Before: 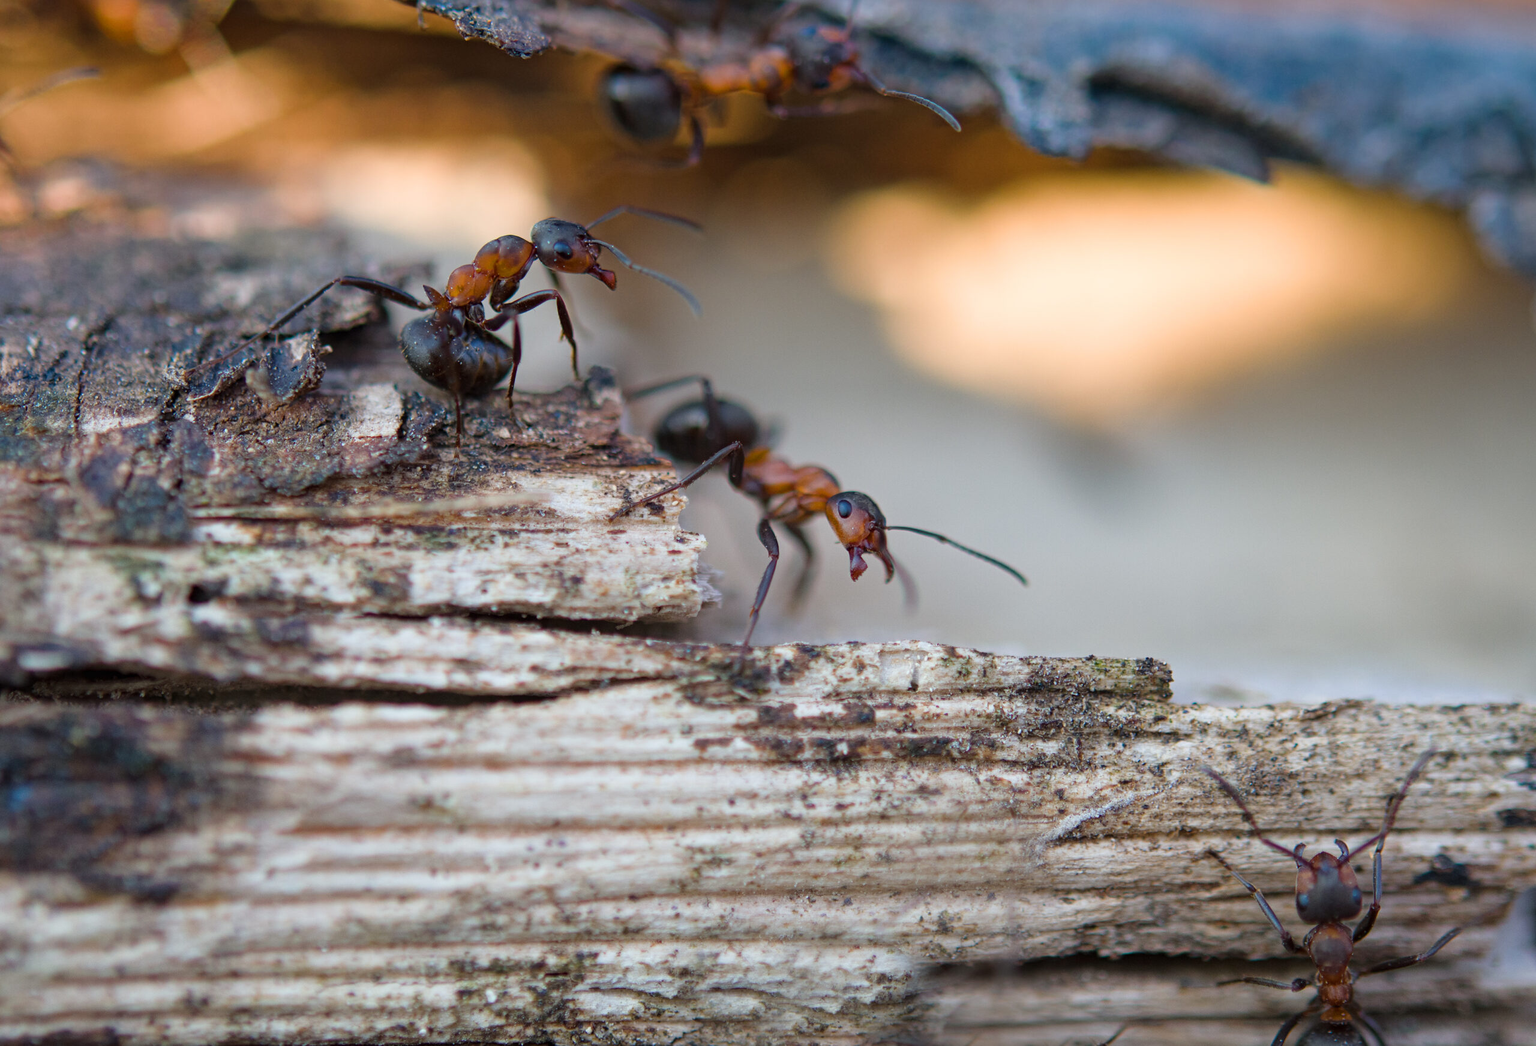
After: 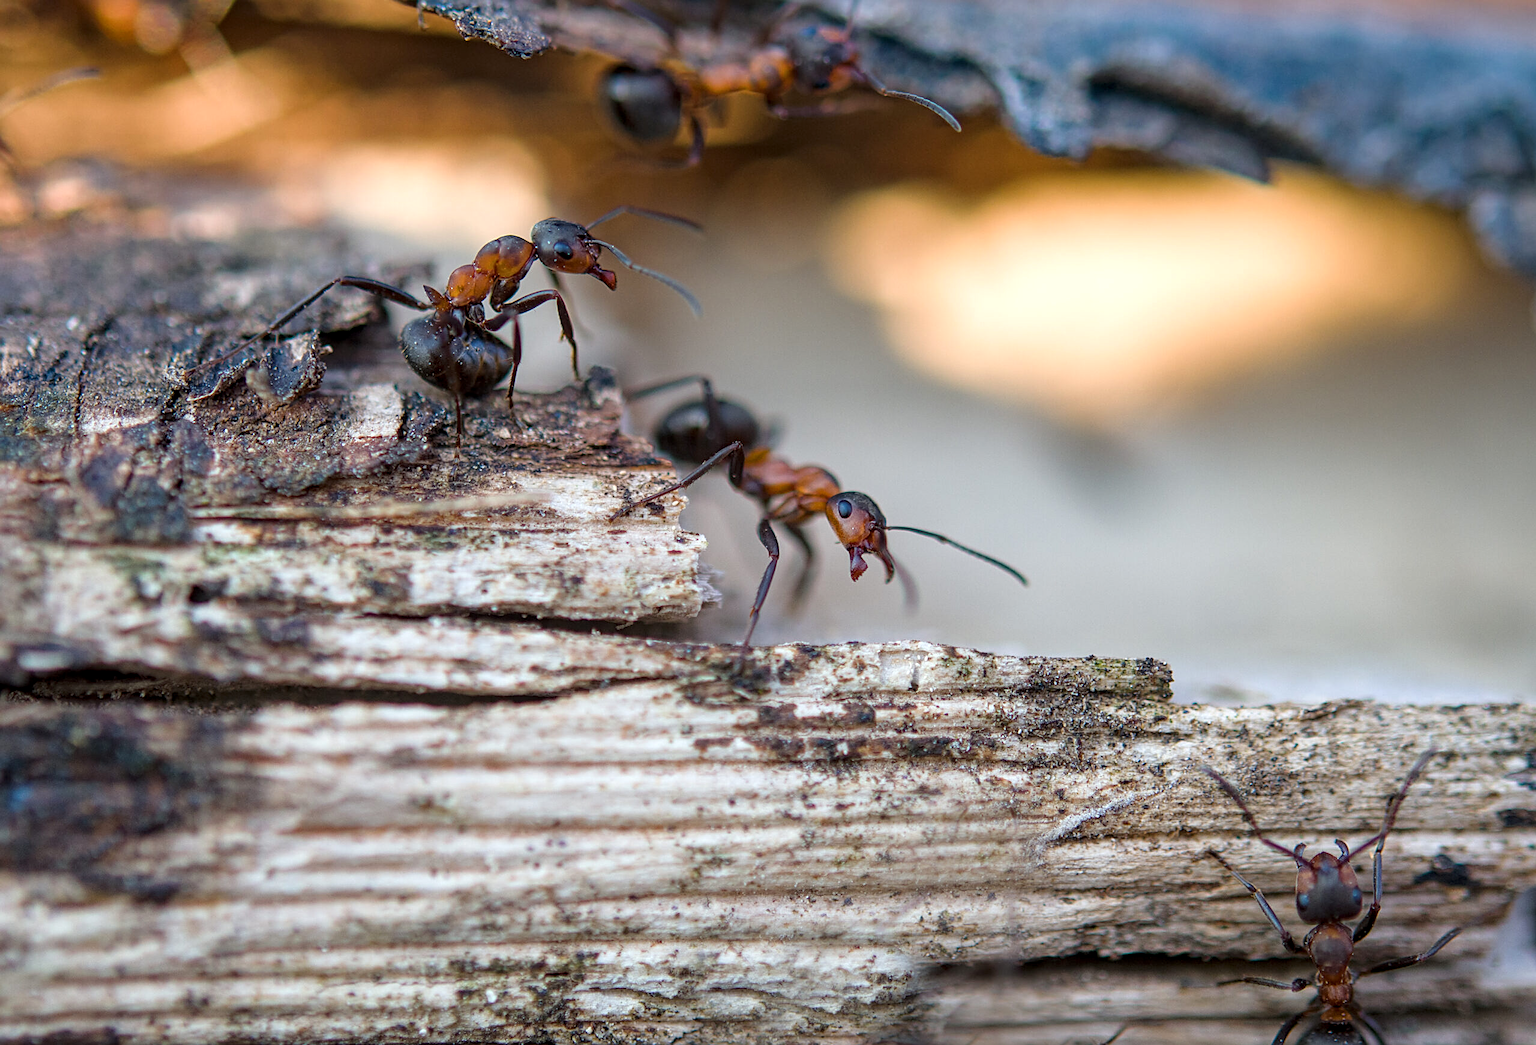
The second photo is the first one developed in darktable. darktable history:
exposure: exposure 0.511 EV, compensate exposure bias true, compensate highlight preservation false
sharpen: on, module defaults
local contrast: on, module defaults
